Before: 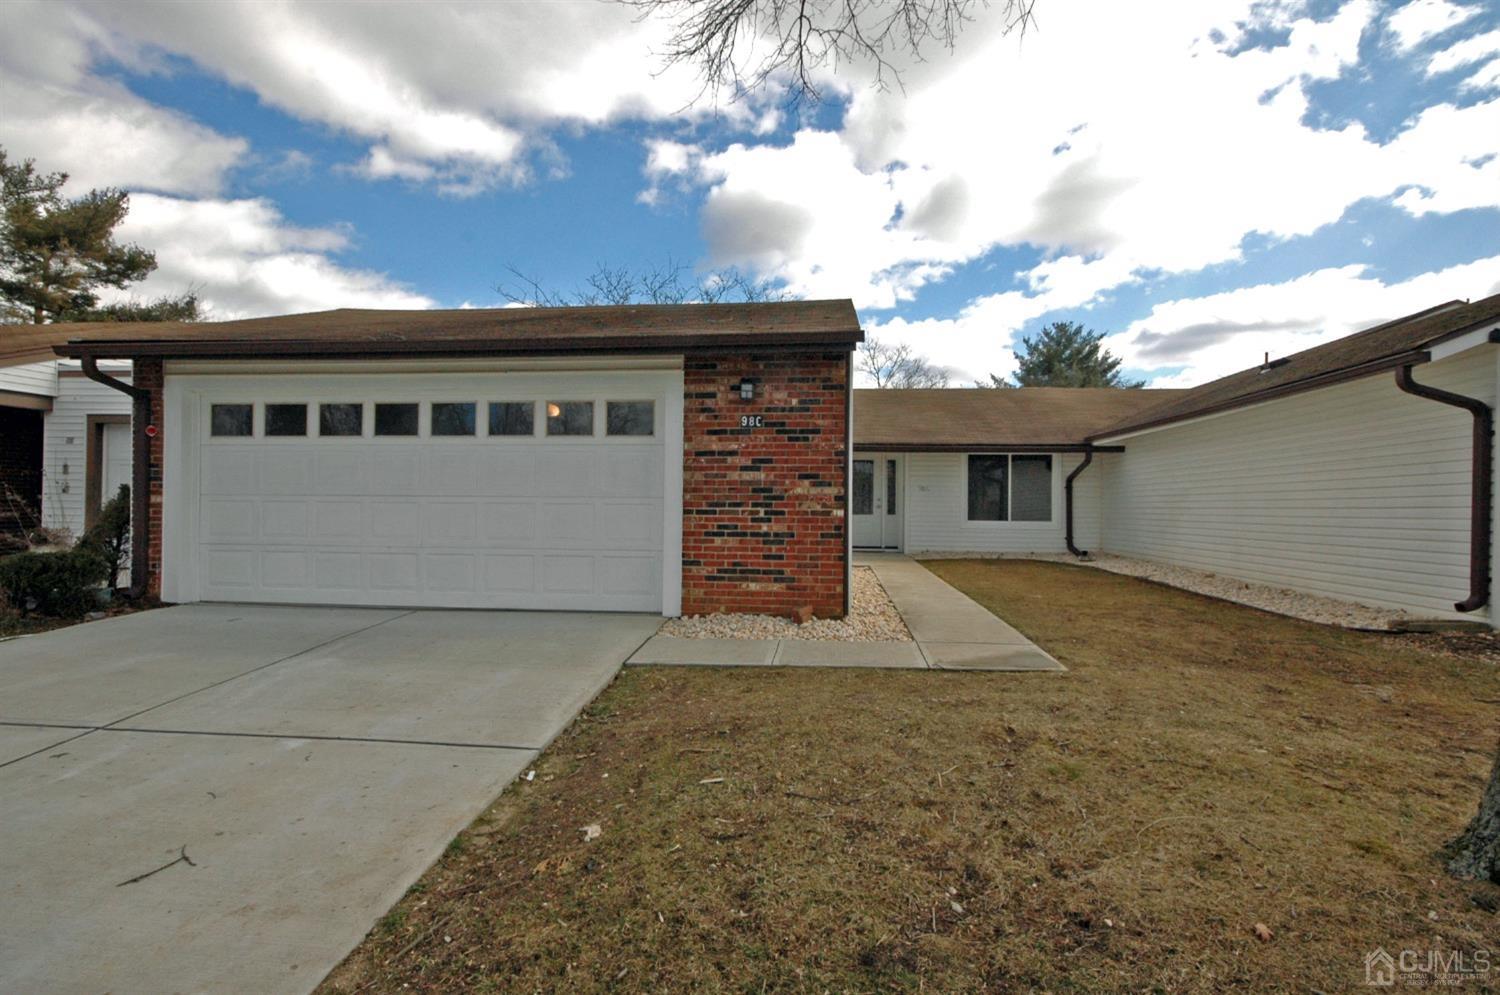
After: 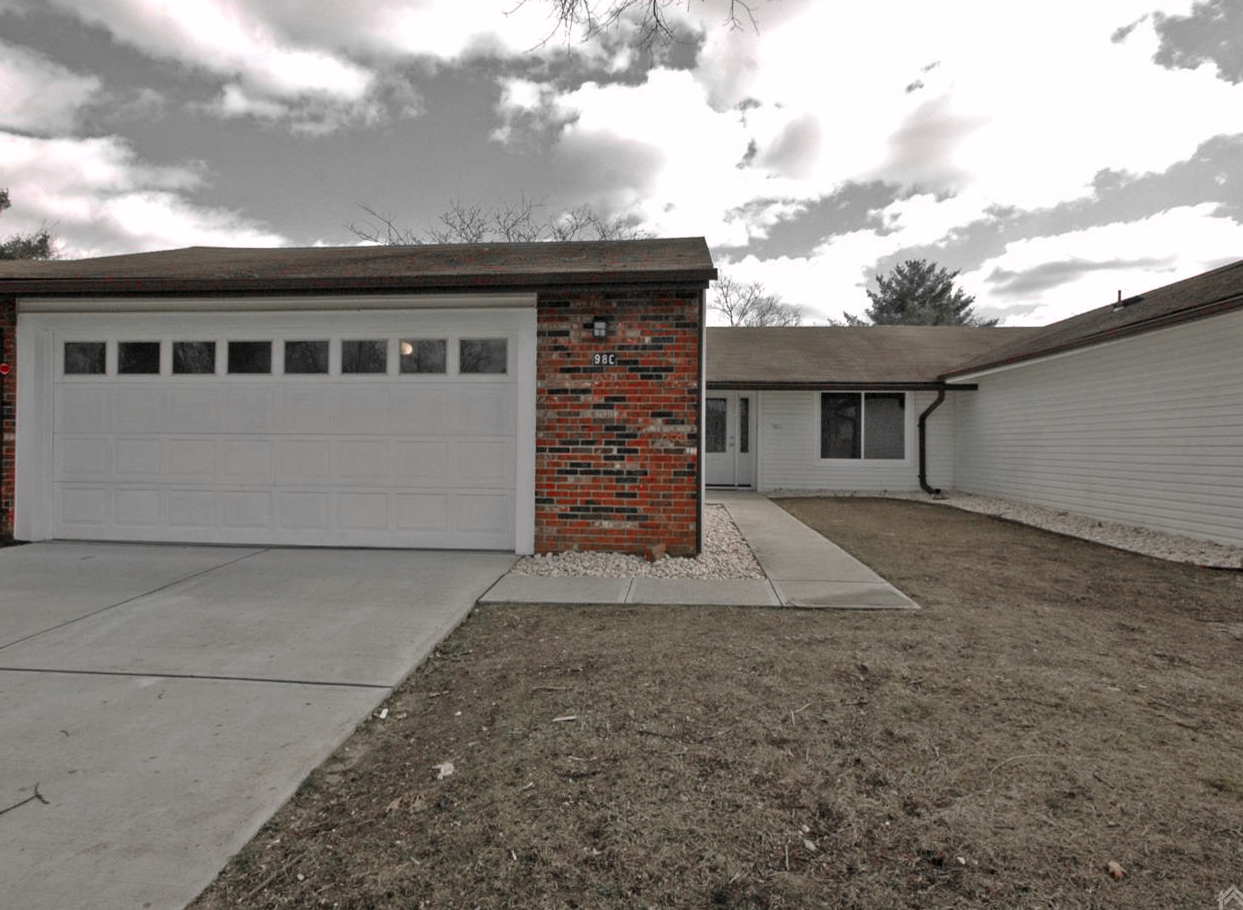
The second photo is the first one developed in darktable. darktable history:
crop: left 9.832%, top 6.252%, right 7.283%, bottom 2.206%
color correction: highlights a* 3.02, highlights b* -1.48, shadows a* -0.094, shadows b* 2.24, saturation 0.979
color zones: curves: ch1 [(0, 0.831) (0.08, 0.771) (0.157, 0.268) (0.241, 0.207) (0.562, -0.005) (0.714, -0.013) (0.876, 0.01) (1, 0.831)]
